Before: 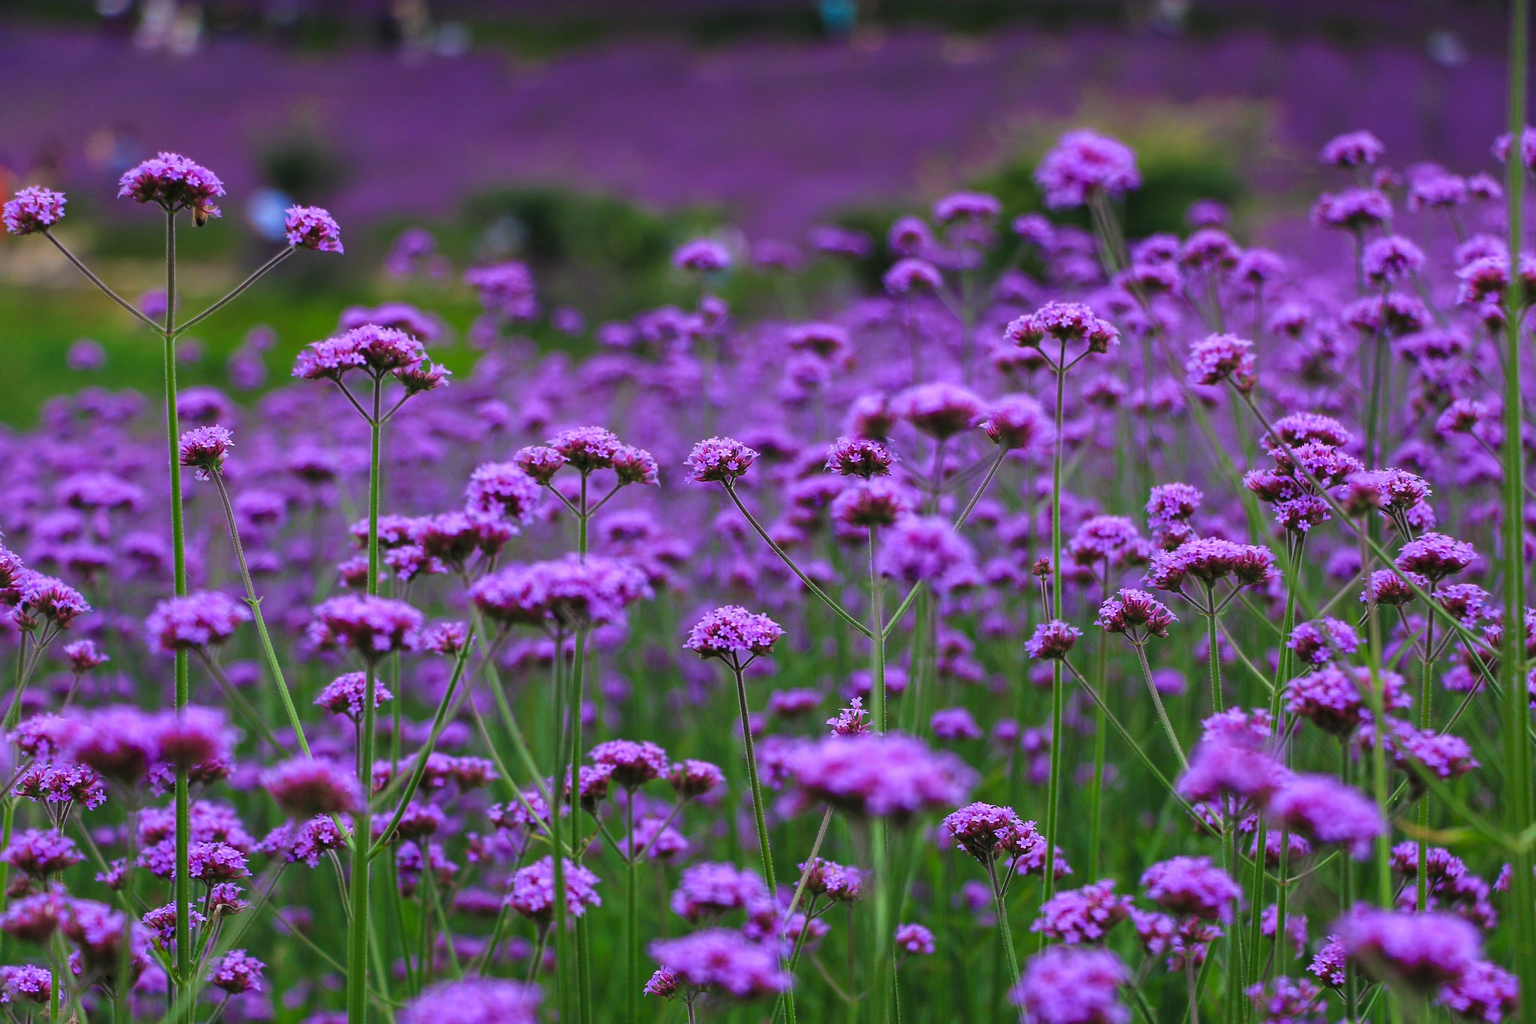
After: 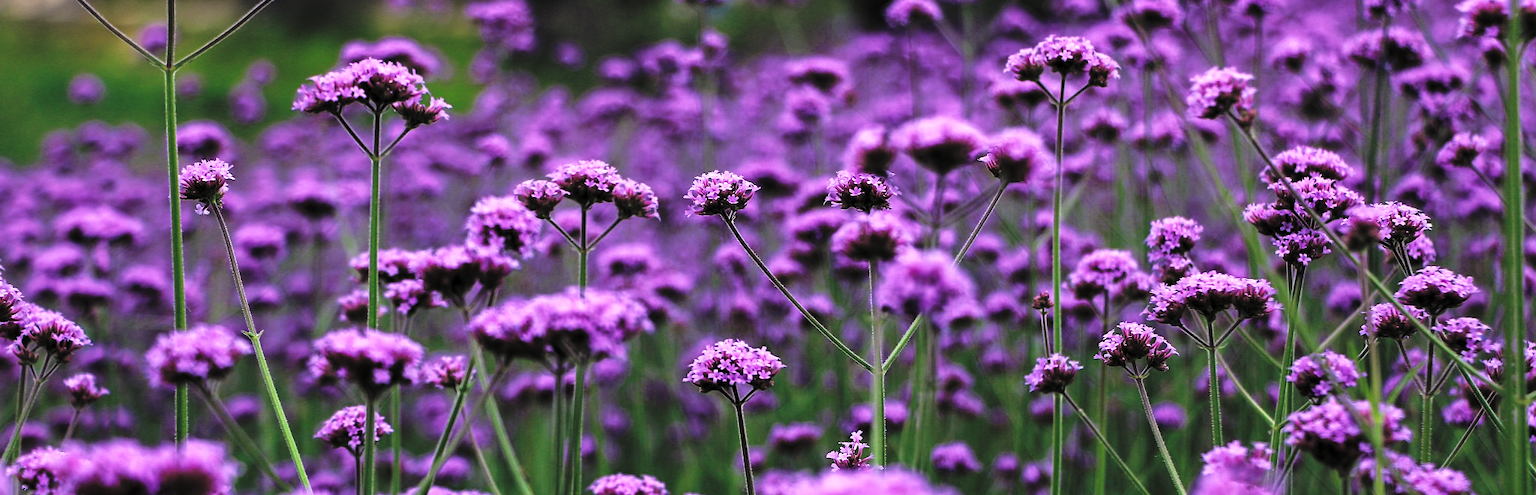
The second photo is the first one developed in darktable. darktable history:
tone curve: curves: ch0 [(0, 0) (0.003, 0.203) (0.011, 0.203) (0.025, 0.21) (0.044, 0.22) (0.069, 0.231) (0.1, 0.243) (0.136, 0.255) (0.177, 0.277) (0.224, 0.305) (0.277, 0.346) (0.335, 0.412) (0.399, 0.492) (0.468, 0.571) (0.543, 0.658) (0.623, 0.75) (0.709, 0.837) (0.801, 0.905) (0.898, 0.955) (1, 1)], preserve colors none
white balance: red 1.009, blue 0.985
levels: mode automatic, black 0.023%, white 99.97%, levels [0.062, 0.494, 0.925]
crop and rotate: top 26.056%, bottom 25.543%
